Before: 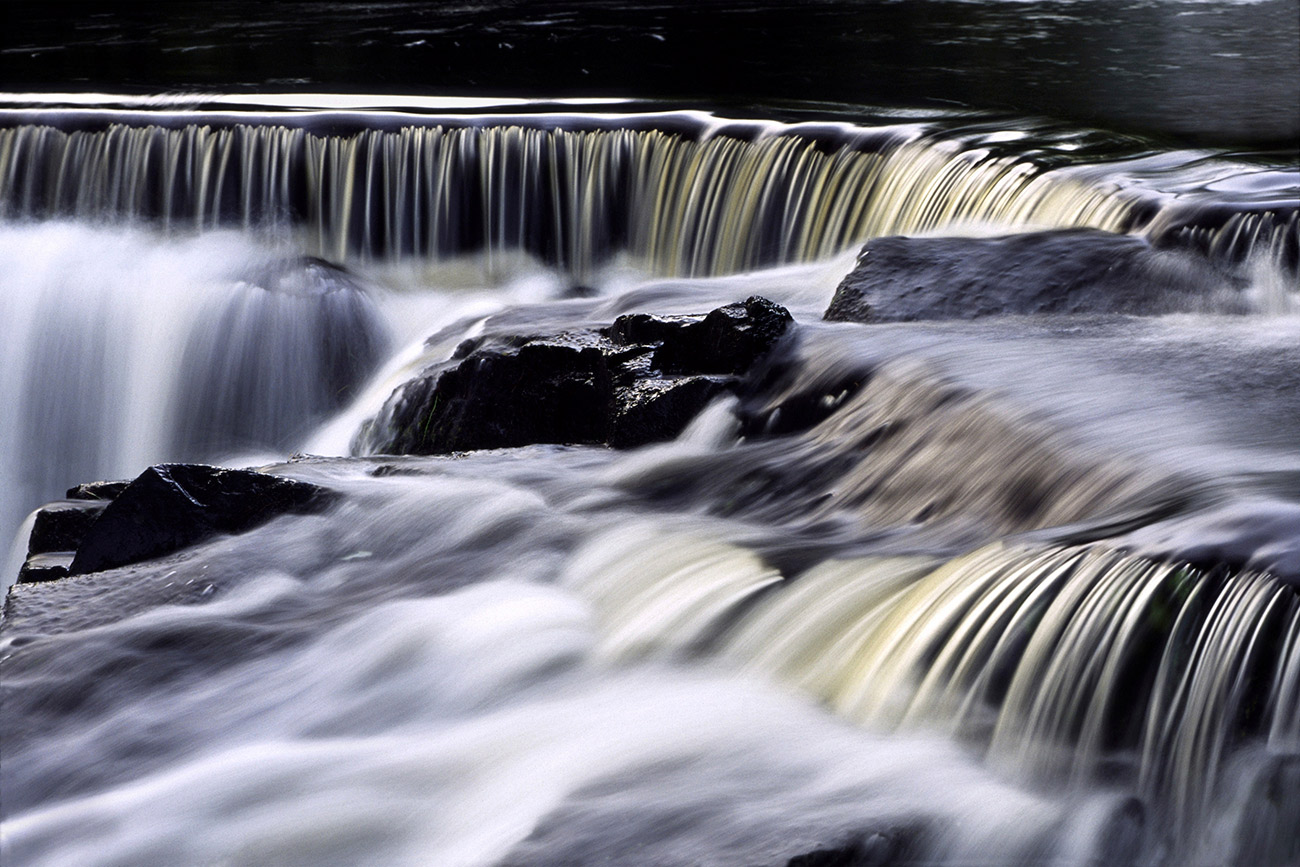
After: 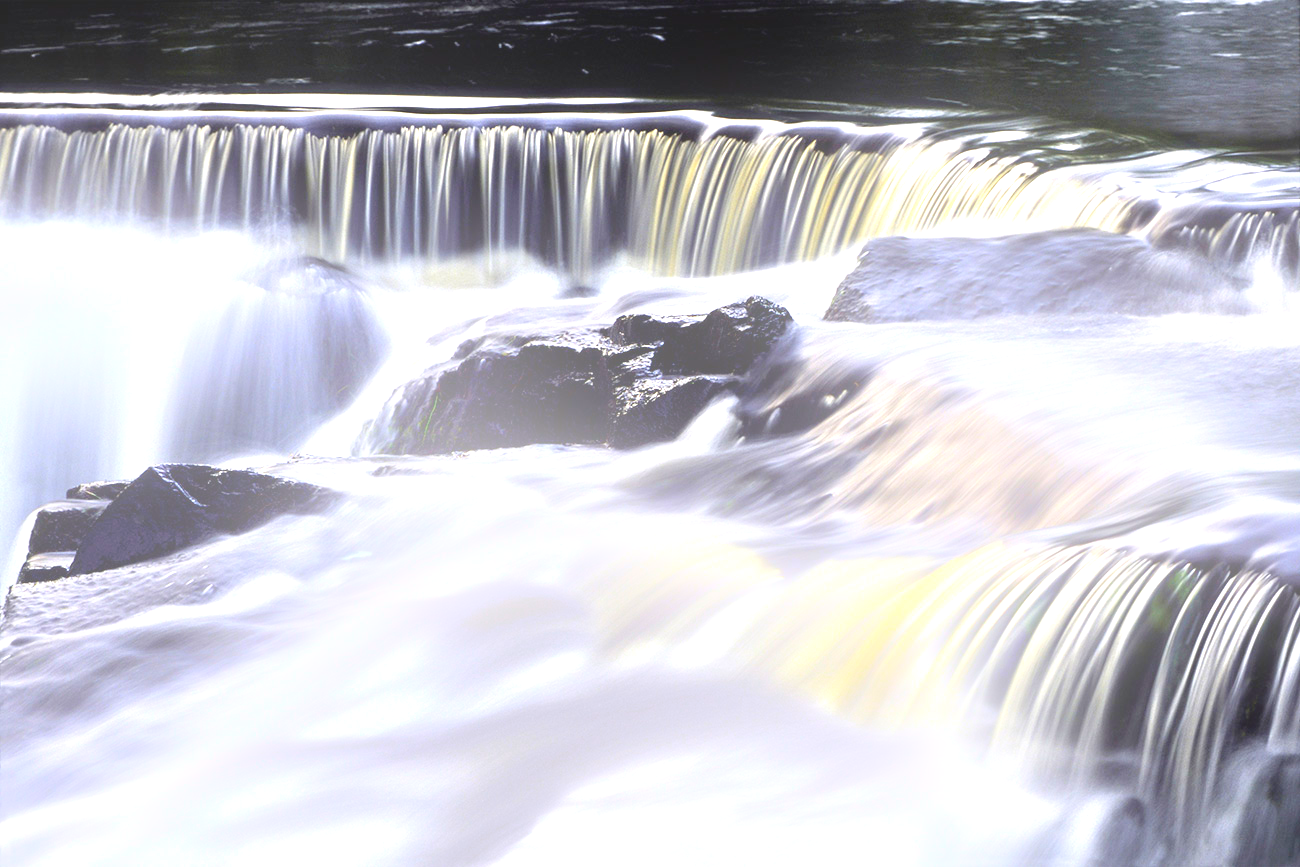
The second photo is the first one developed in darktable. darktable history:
exposure: black level correction 0.001, exposure 1.398 EV, compensate exposure bias true, compensate highlight preservation false
bloom: on, module defaults
